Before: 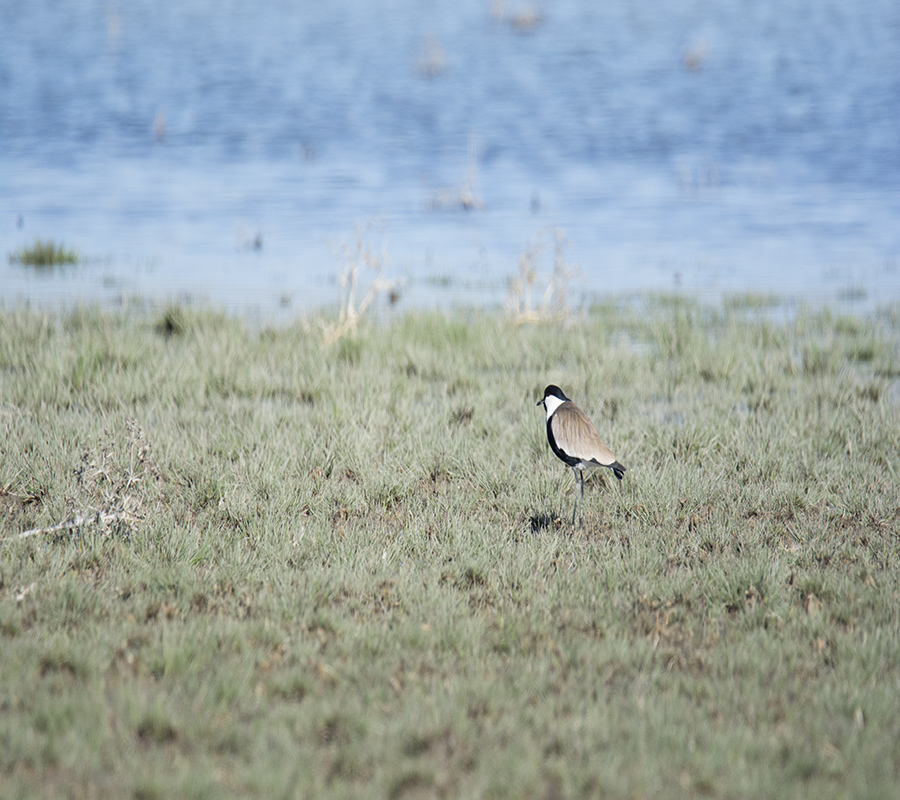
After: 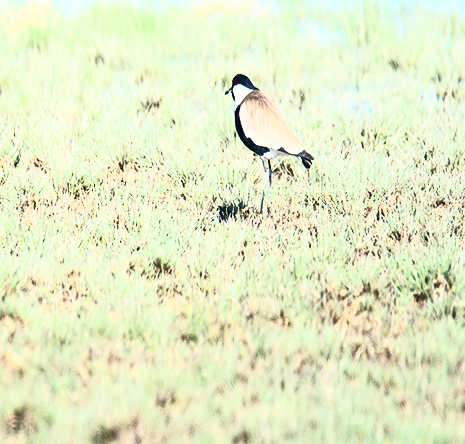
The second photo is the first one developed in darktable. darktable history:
crop: left 34.708%, top 38.926%, right 13.588%, bottom 5.452%
contrast brightness saturation: contrast 0.847, brightness 0.592, saturation 0.59
exposure: exposure 0.085 EV, compensate highlight preservation false
